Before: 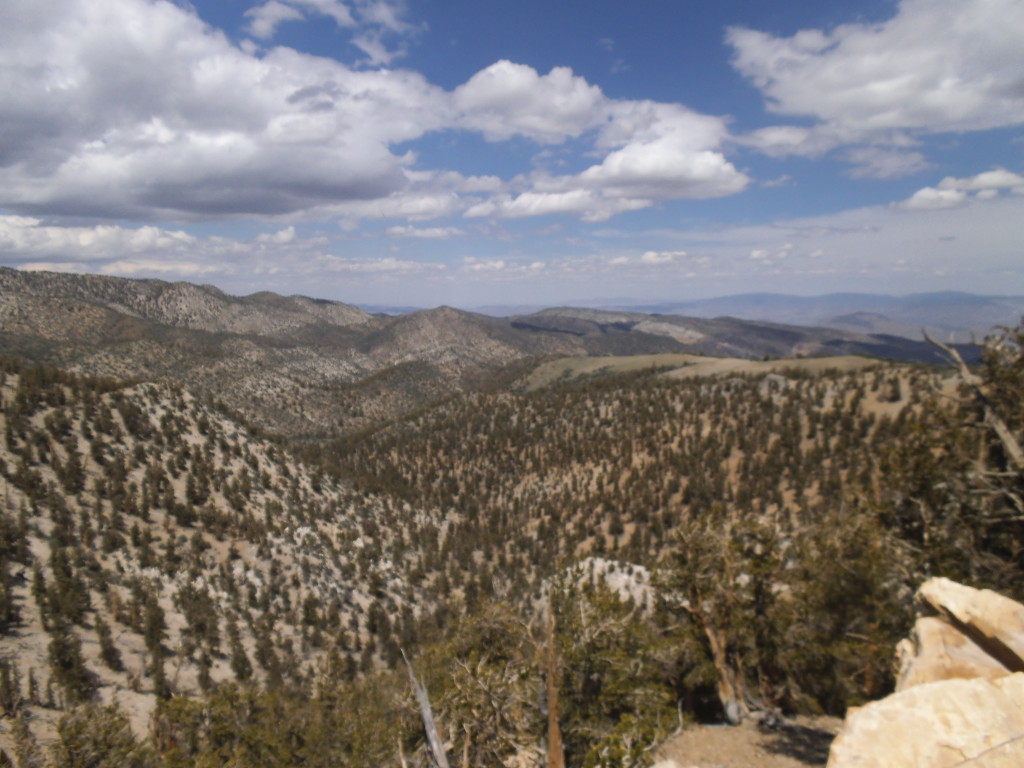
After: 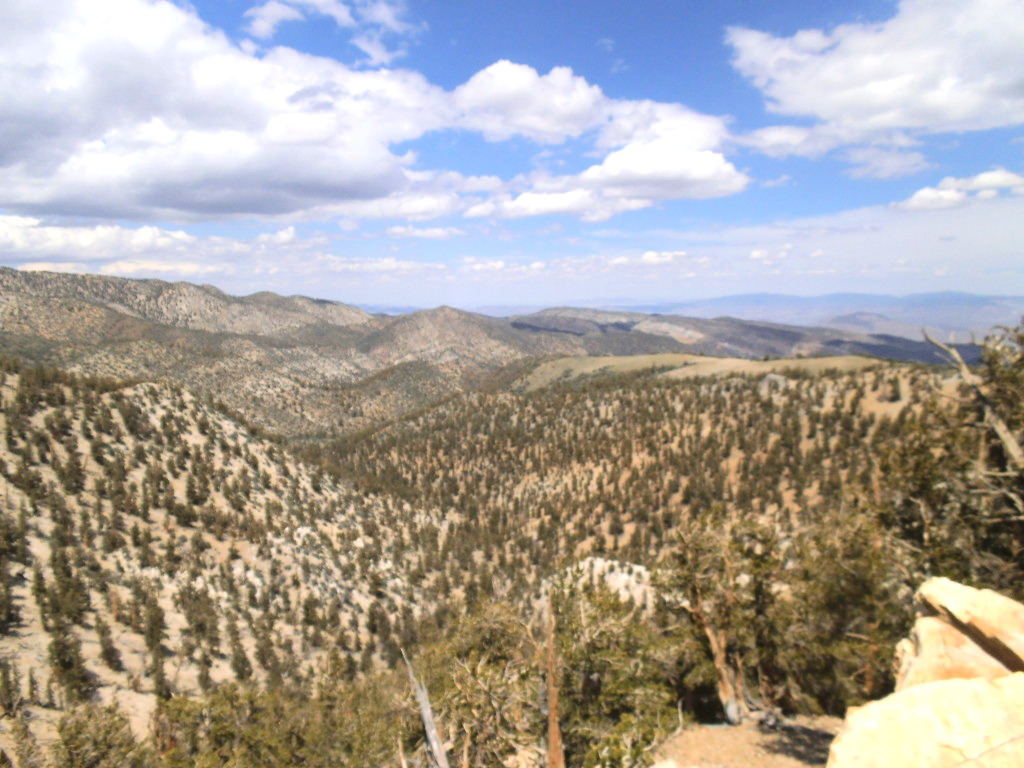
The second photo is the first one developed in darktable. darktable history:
exposure: black level correction 0, exposure 0.7 EV, compensate exposure bias true, compensate highlight preservation false
tone curve: curves: ch0 [(0, 0.01) (0.052, 0.045) (0.136, 0.133) (0.29, 0.332) (0.453, 0.531) (0.676, 0.751) (0.89, 0.919) (1, 1)]; ch1 [(0, 0) (0.094, 0.081) (0.285, 0.299) (0.385, 0.403) (0.446, 0.443) (0.502, 0.5) (0.544, 0.552) (0.589, 0.612) (0.722, 0.728) (1, 1)]; ch2 [(0, 0) (0.257, 0.217) (0.43, 0.421) (0.498, 0.507) (0.531, 0.544) (0.56, 0.579) (0.625, 0.642) (1, 1)], color space Lab, independent channels, preserve colors none
